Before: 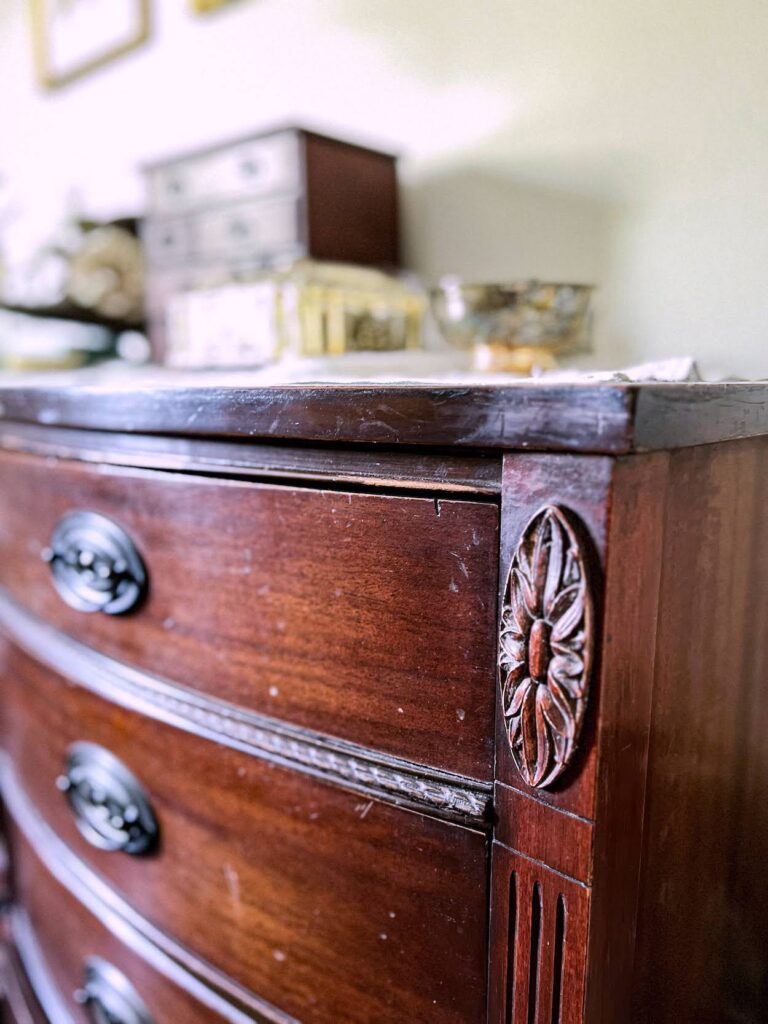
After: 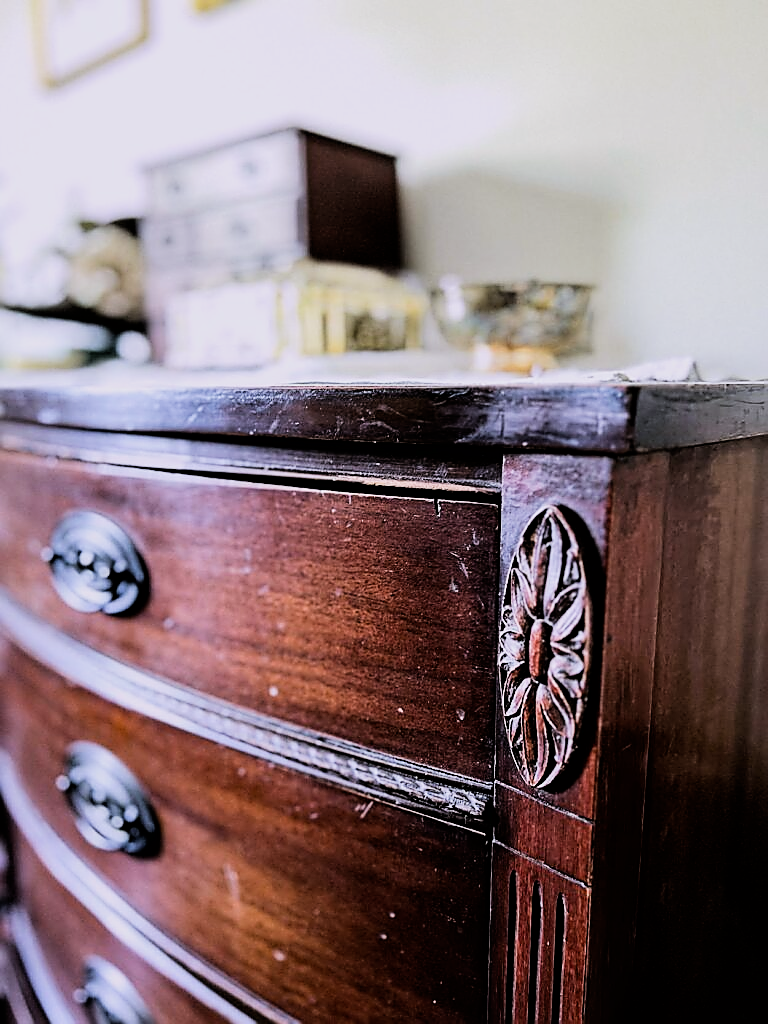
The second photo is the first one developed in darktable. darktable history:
white balance: red 0.984, blue 1.059
sharpen: radius 1.4, amount 1.25, threshold 0.7
filmic rgb: black relative exposure -5 EV, hardness 2.88, contrast 1.4, highlights saturation mix -20%
